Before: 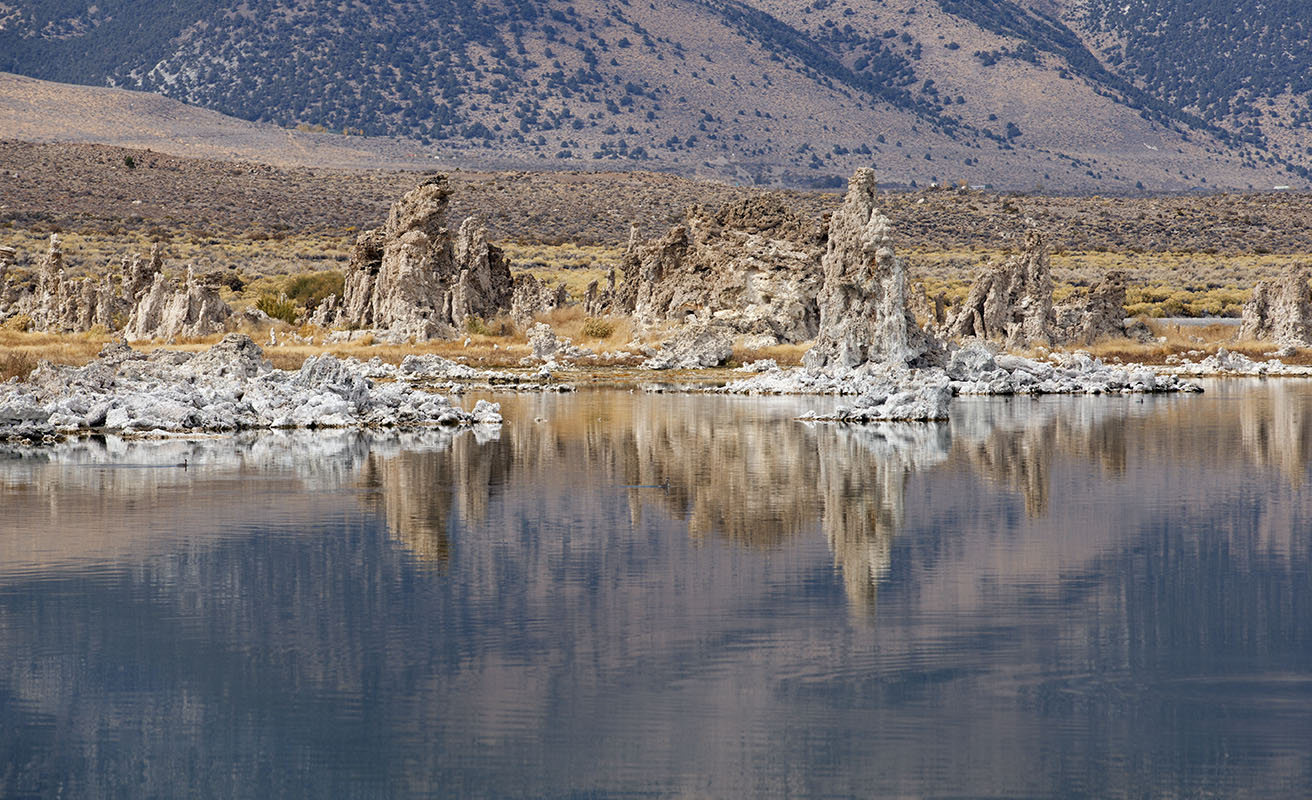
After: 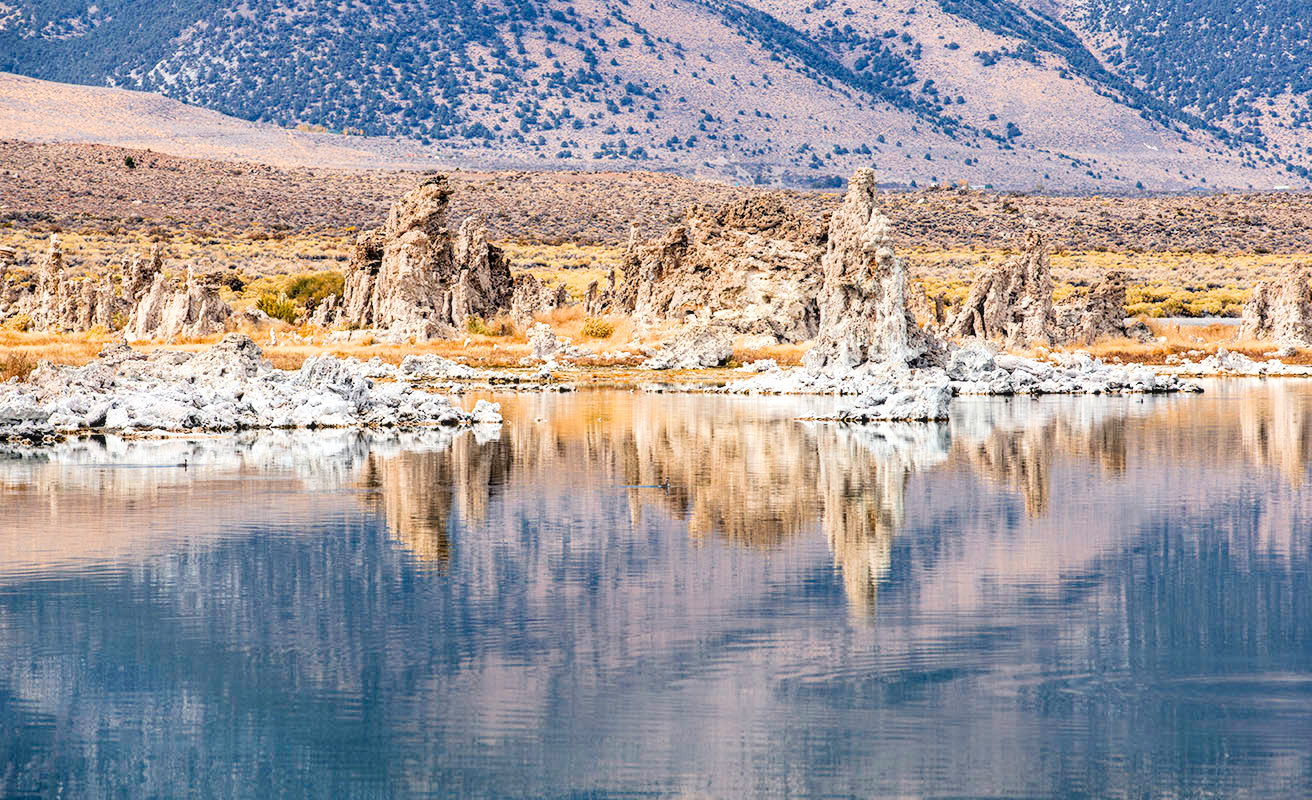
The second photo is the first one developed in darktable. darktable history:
local contrast: on, module defaults
color balance rgb: perceptual saturation grading › global saturation 20%, global vibrance 10%
exposure: black level correction 0, exposure 1 EV, compensate exposure bias true, compensate highlight preservation false
filmic rgb: black relative exposure -7 EV, hardness 3.74, contrast 1.3
